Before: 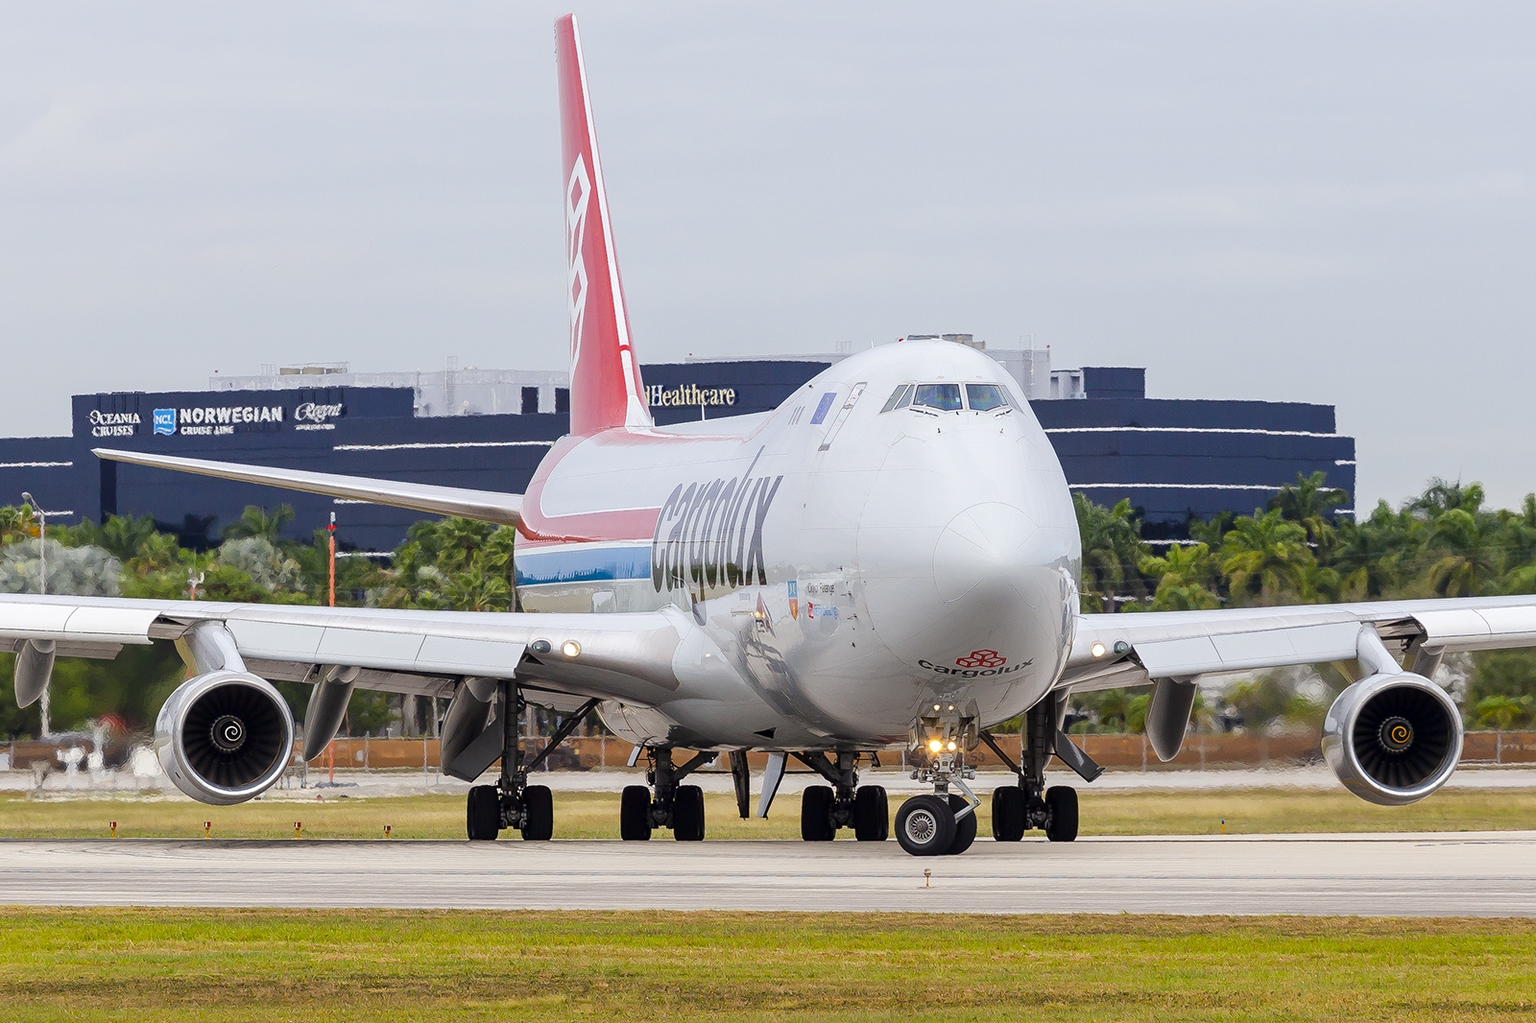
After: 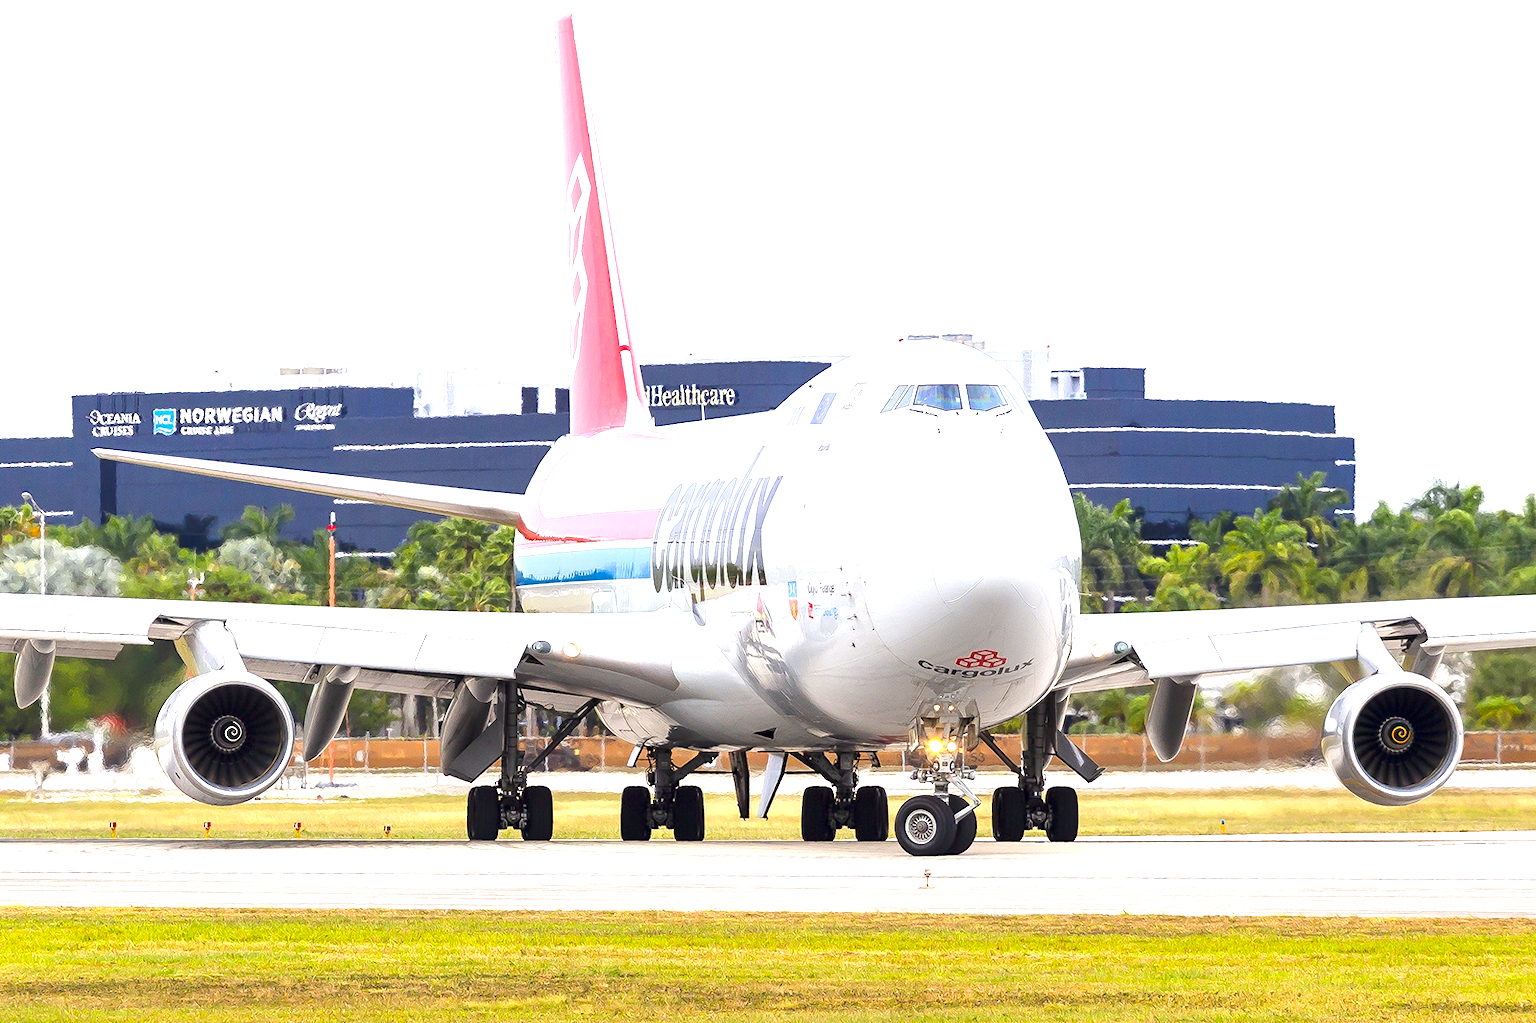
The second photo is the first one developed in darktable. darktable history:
exposure: black level correction 0, exposure 1.2 EV, compensate exposure bias true, compensate highlight preservation false
color correction: saturation 1.11
